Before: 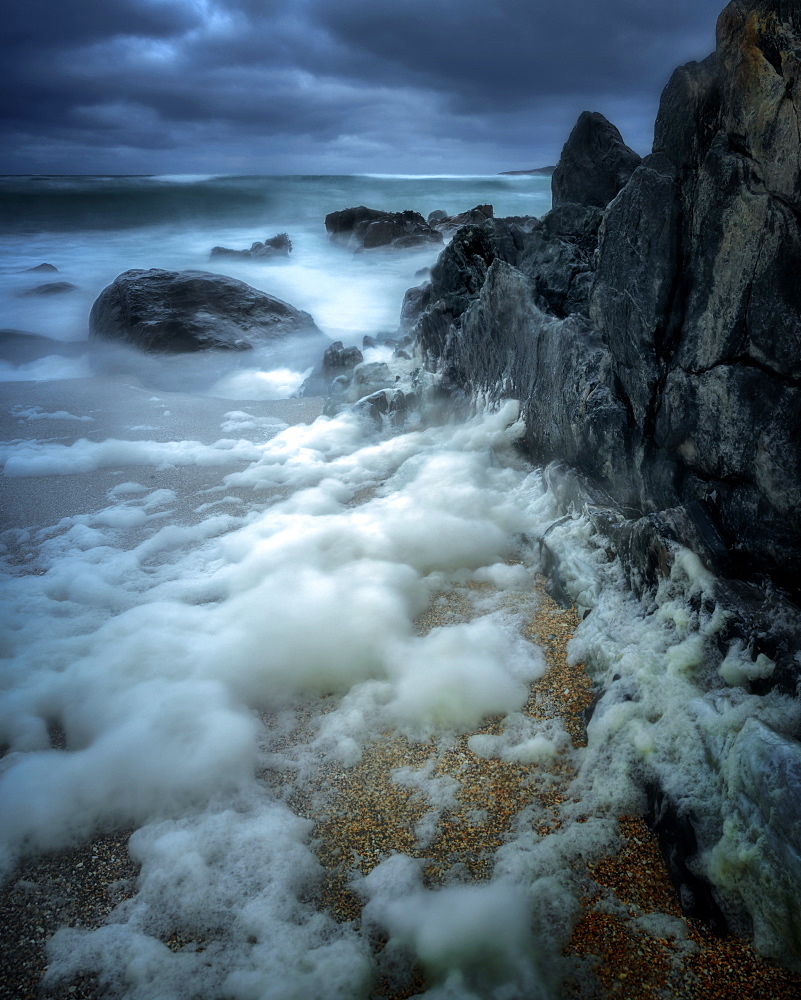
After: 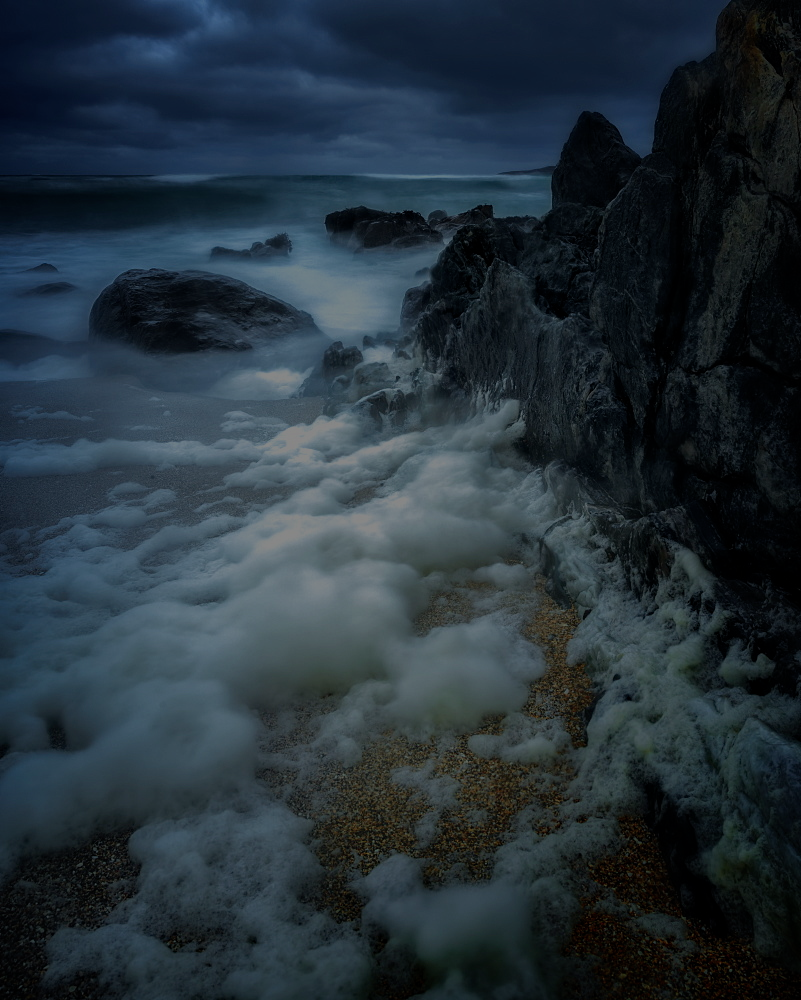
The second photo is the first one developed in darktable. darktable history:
haze removal: adaptive false
exposure: exposure -2.058 EV, compensate highlight preservation false
